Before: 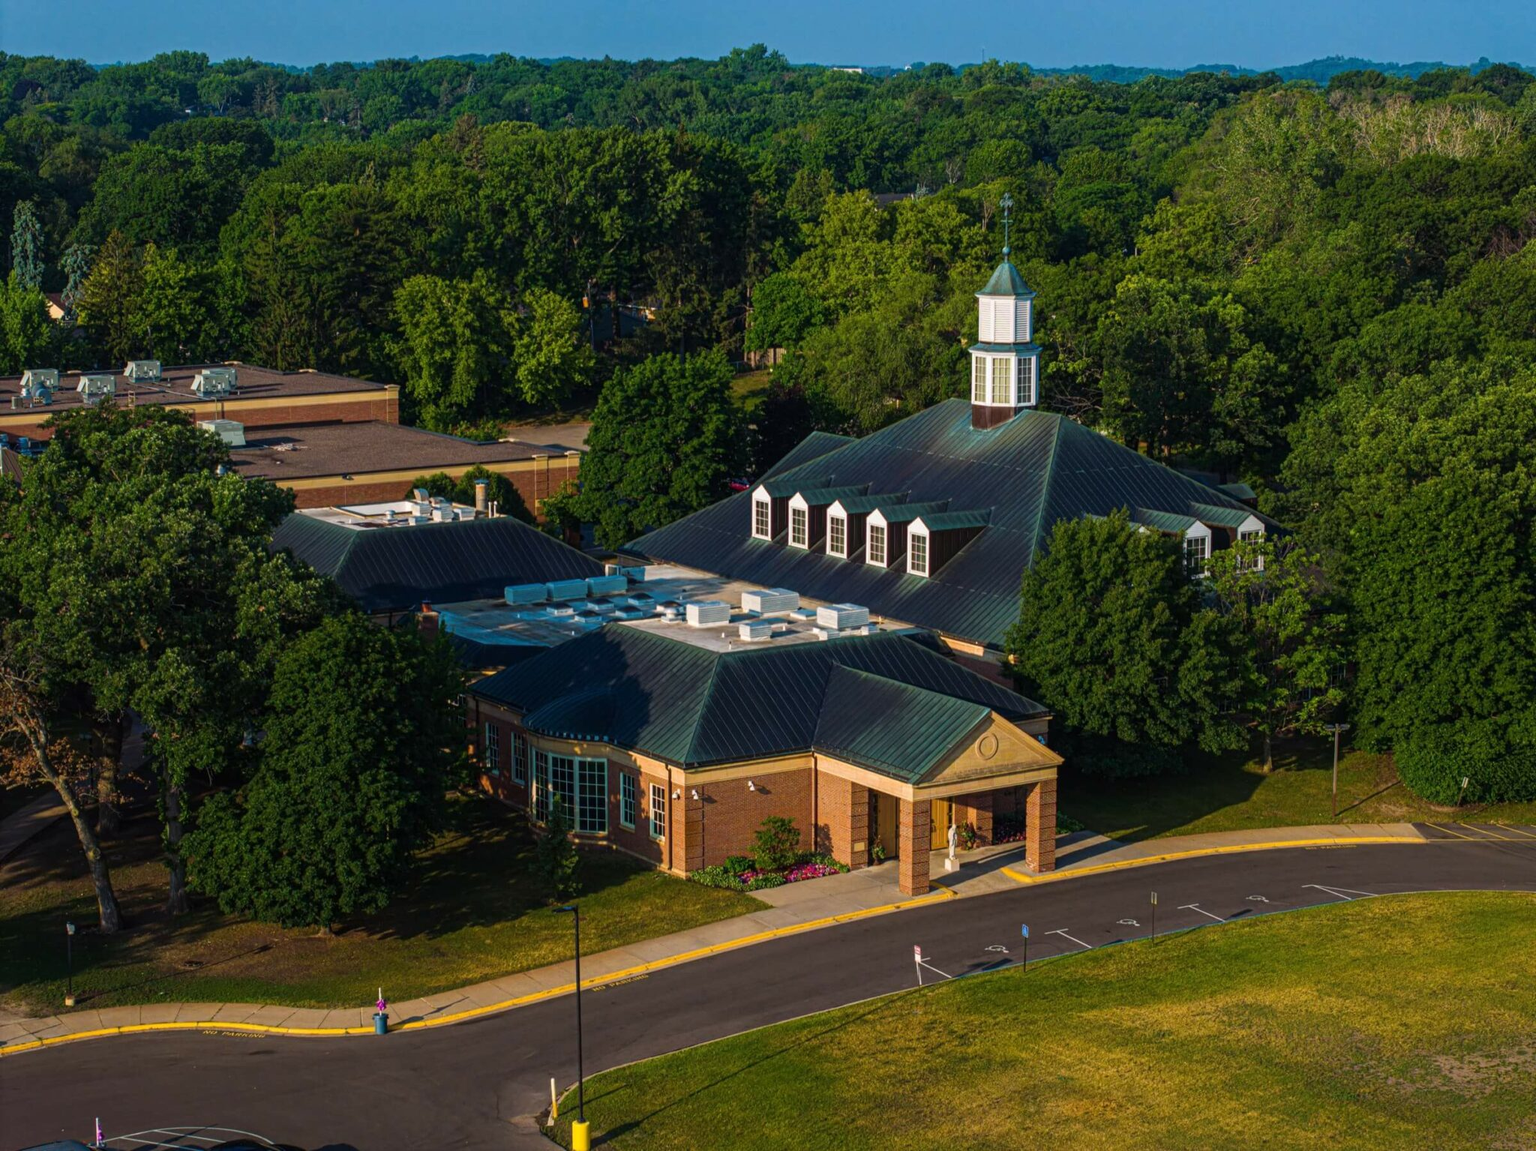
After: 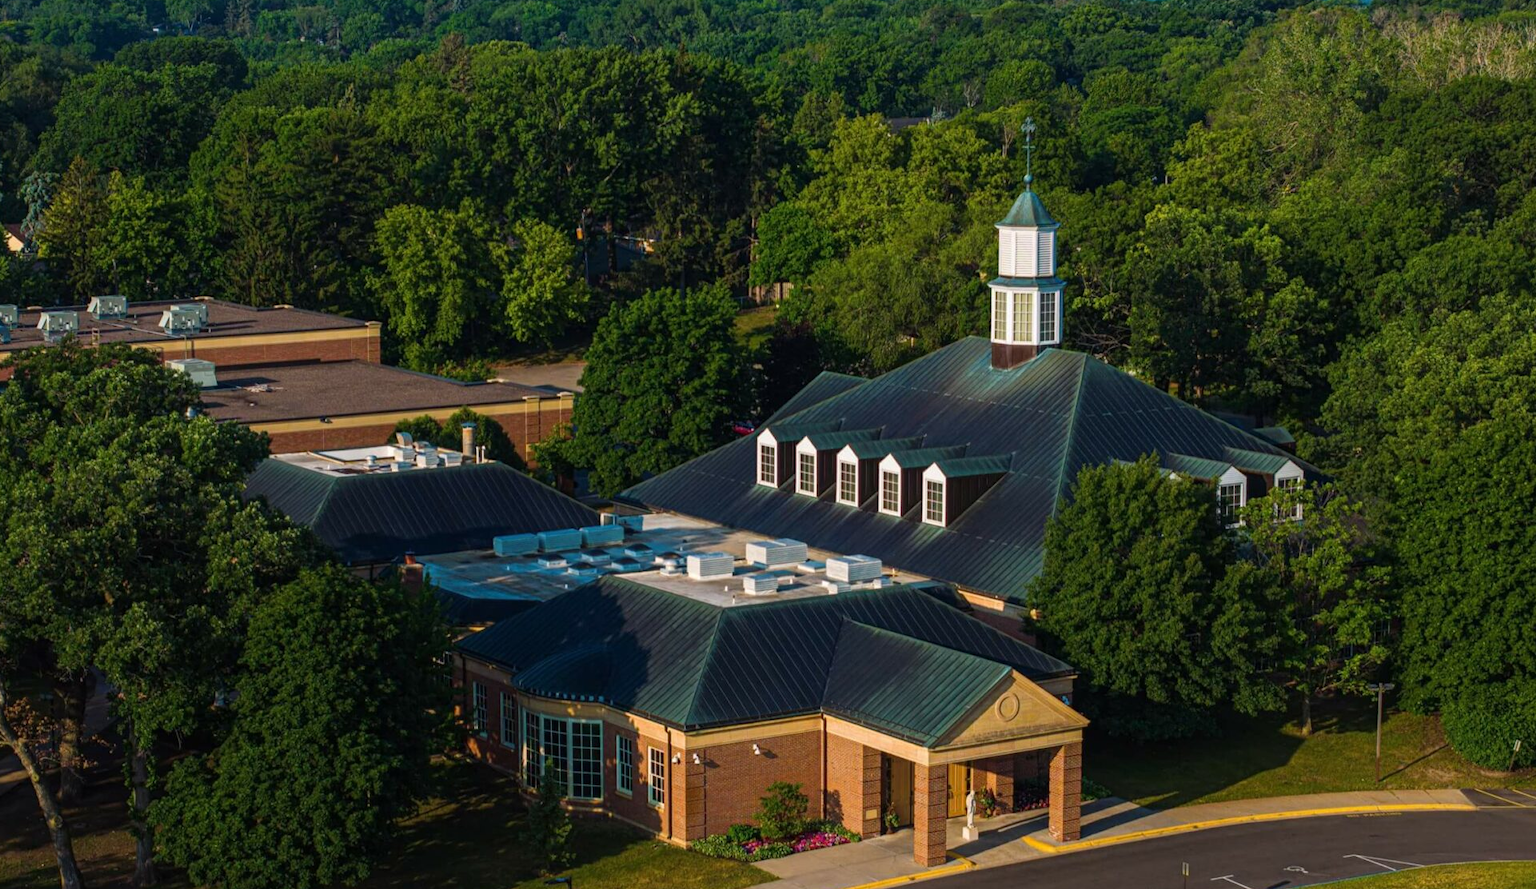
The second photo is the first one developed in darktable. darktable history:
crop: left 2.737%, top 7.287%, right 3.421%, bottom 20.179%
